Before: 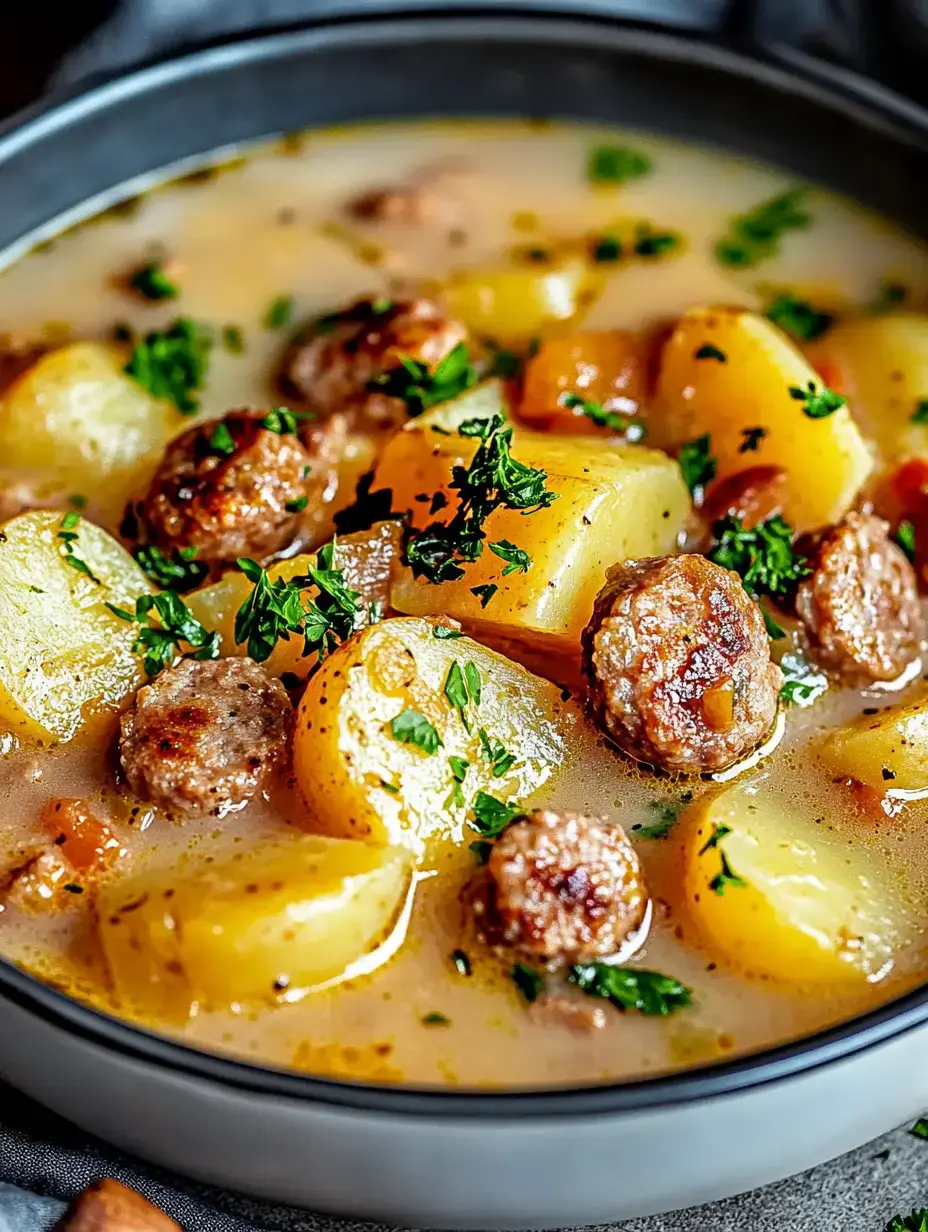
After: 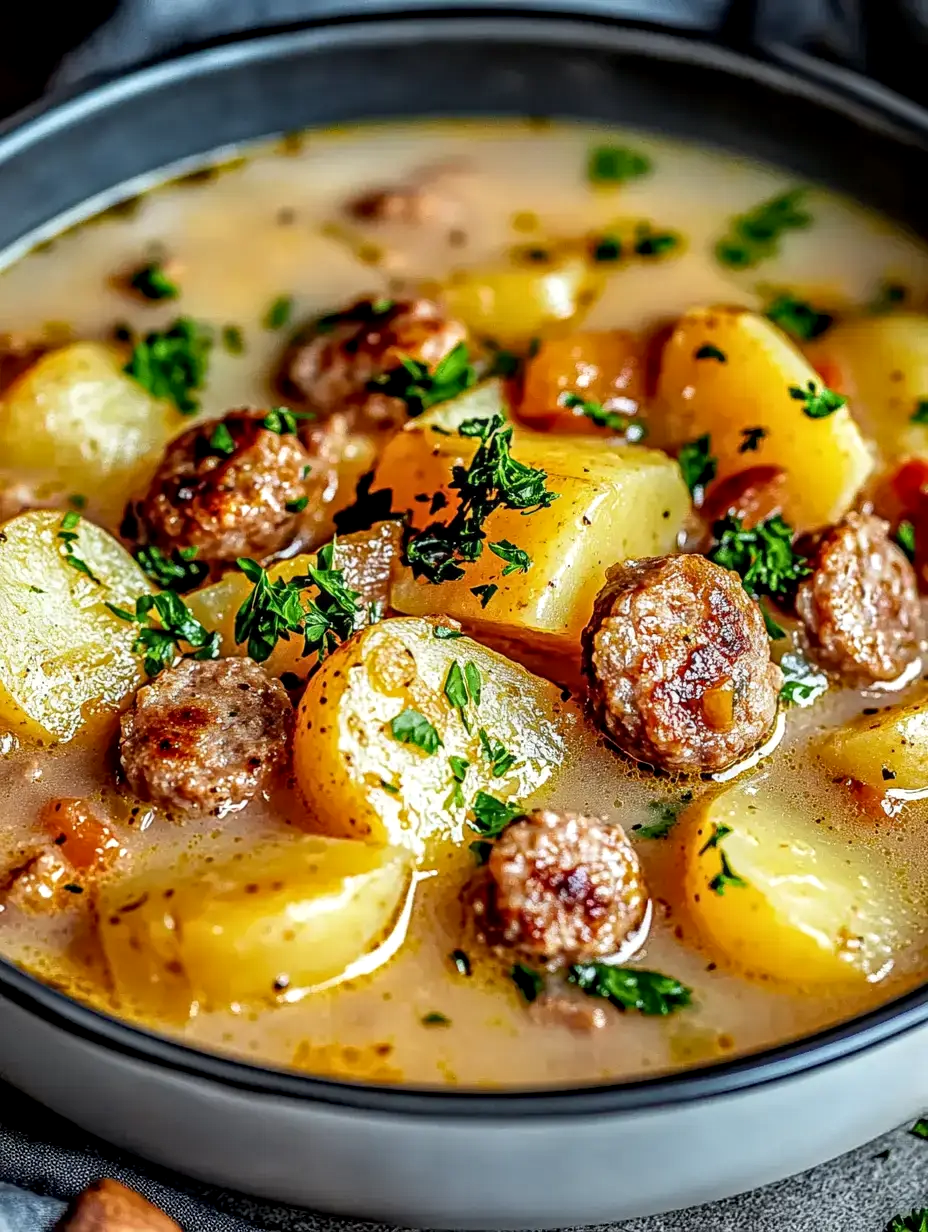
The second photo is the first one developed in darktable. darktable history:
local contrast: on, module defaults
exposure: black level correction 0.001, compensate exposure bias true, compensate highlight preservation false
